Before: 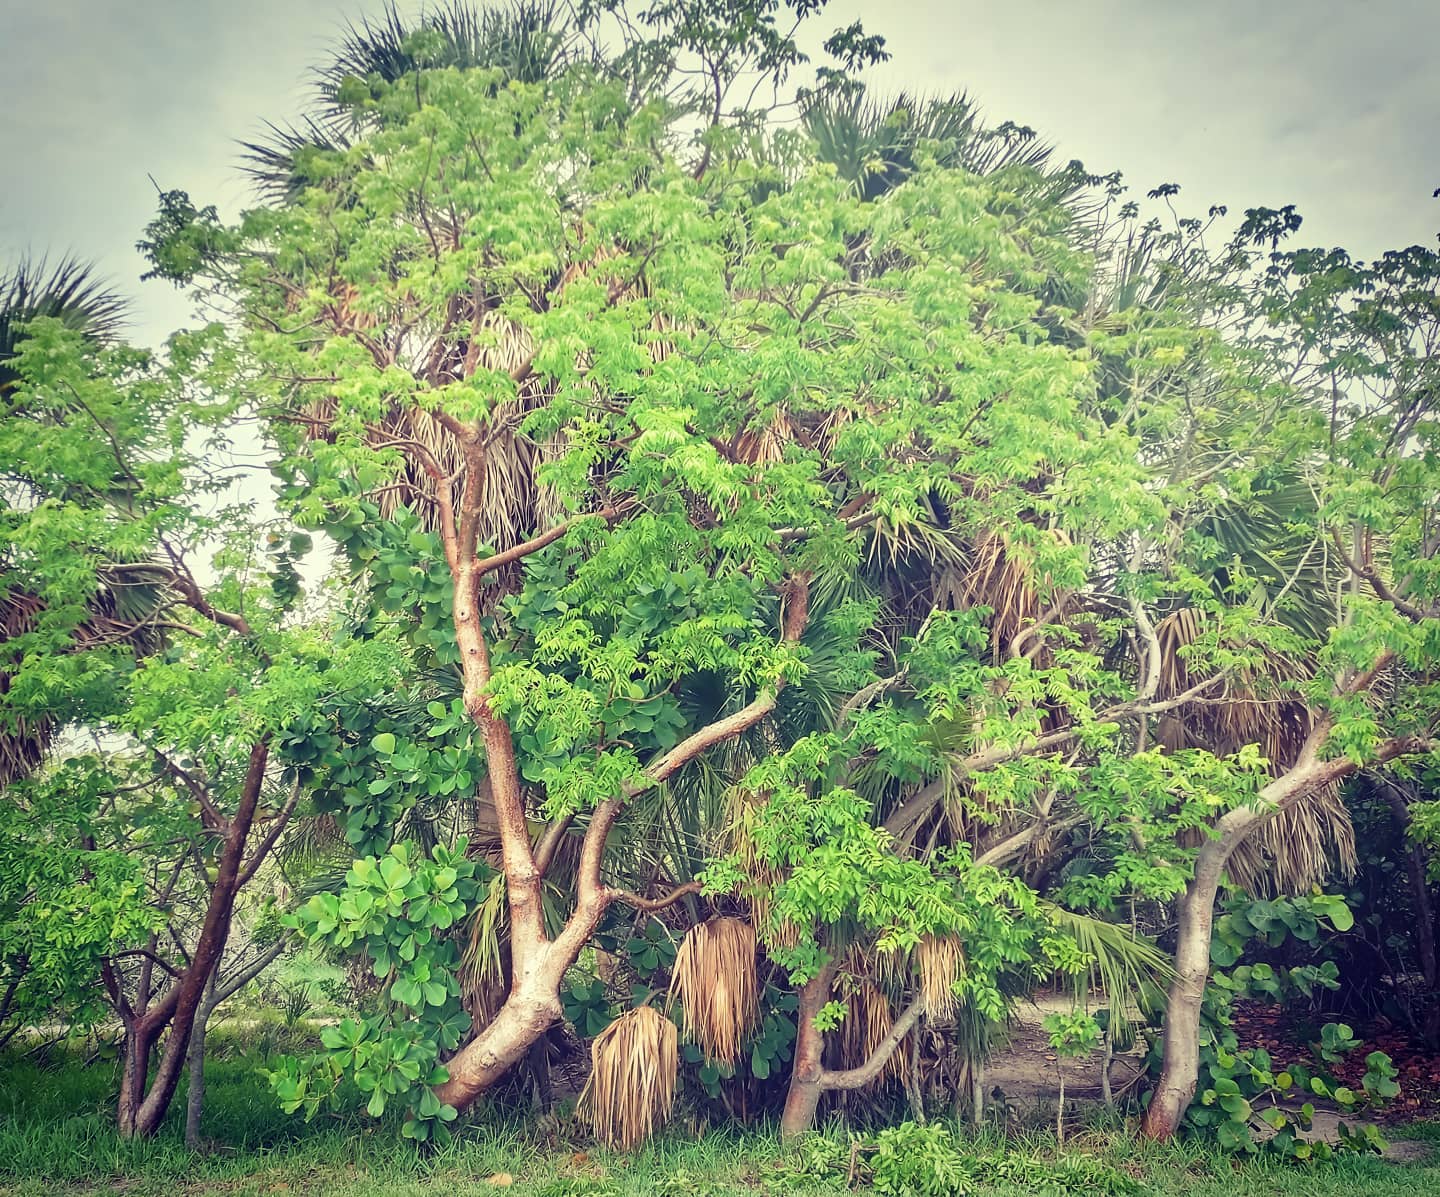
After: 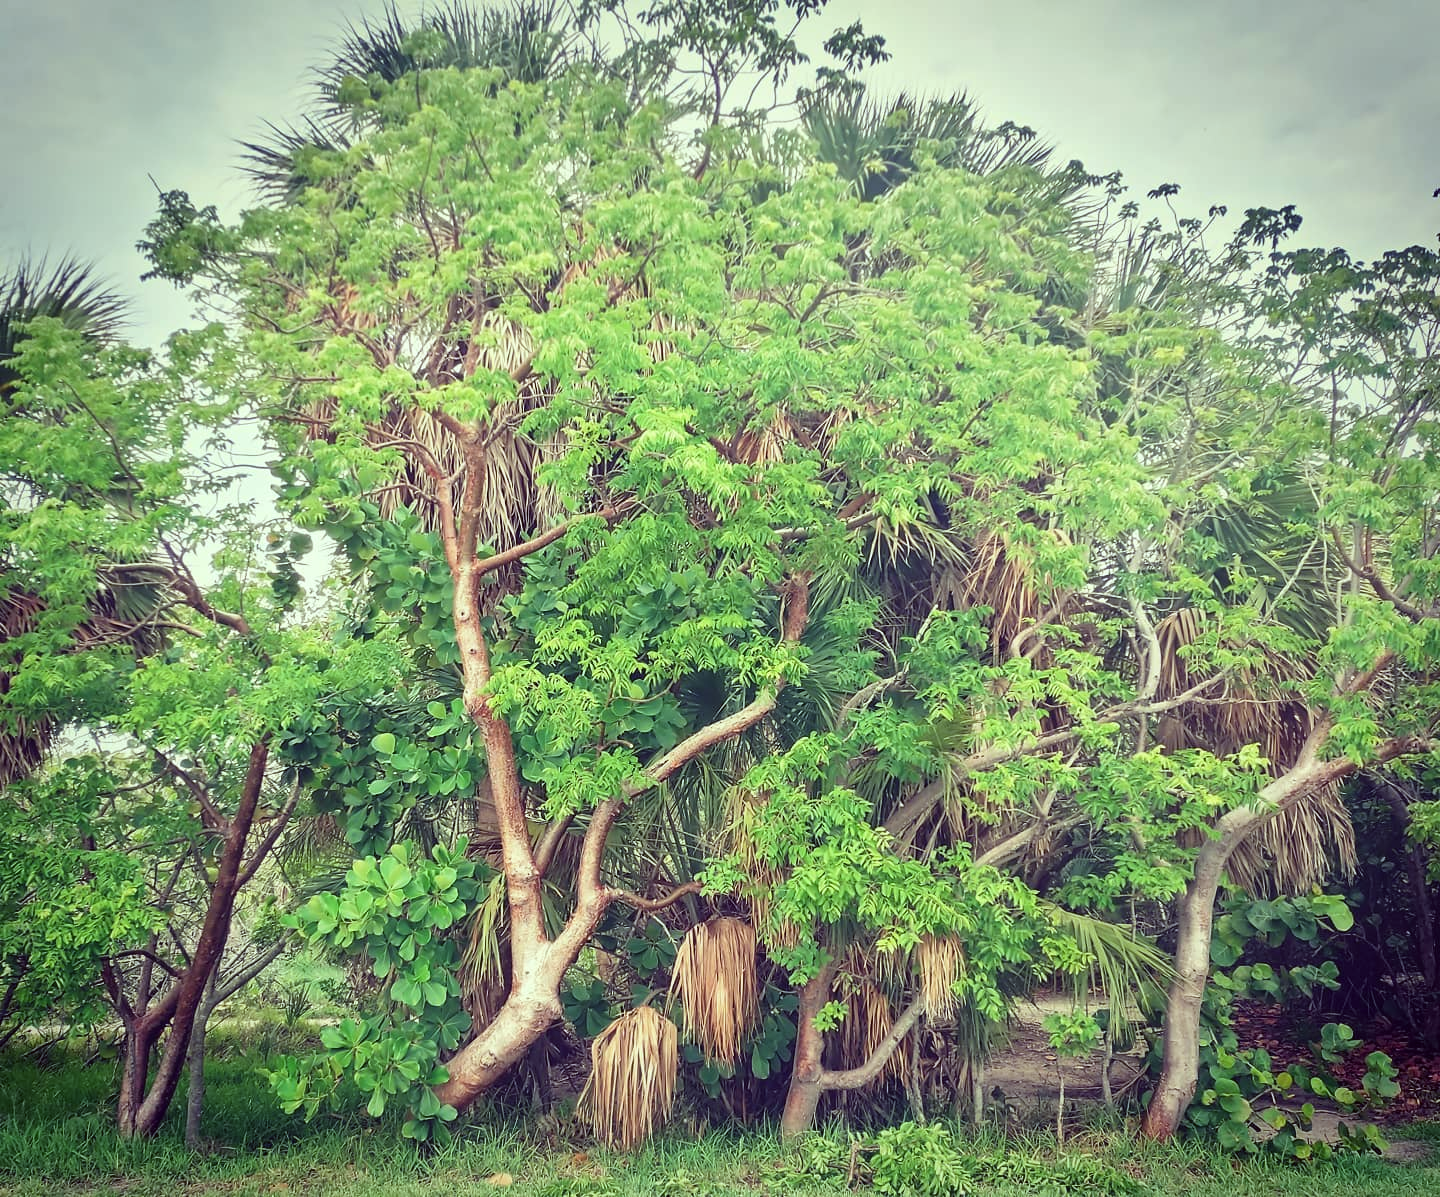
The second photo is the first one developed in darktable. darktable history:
color correction: highlights a* -5.08, highlights b* -2.99, shadows a* 4.21, shadows b* 4.12
